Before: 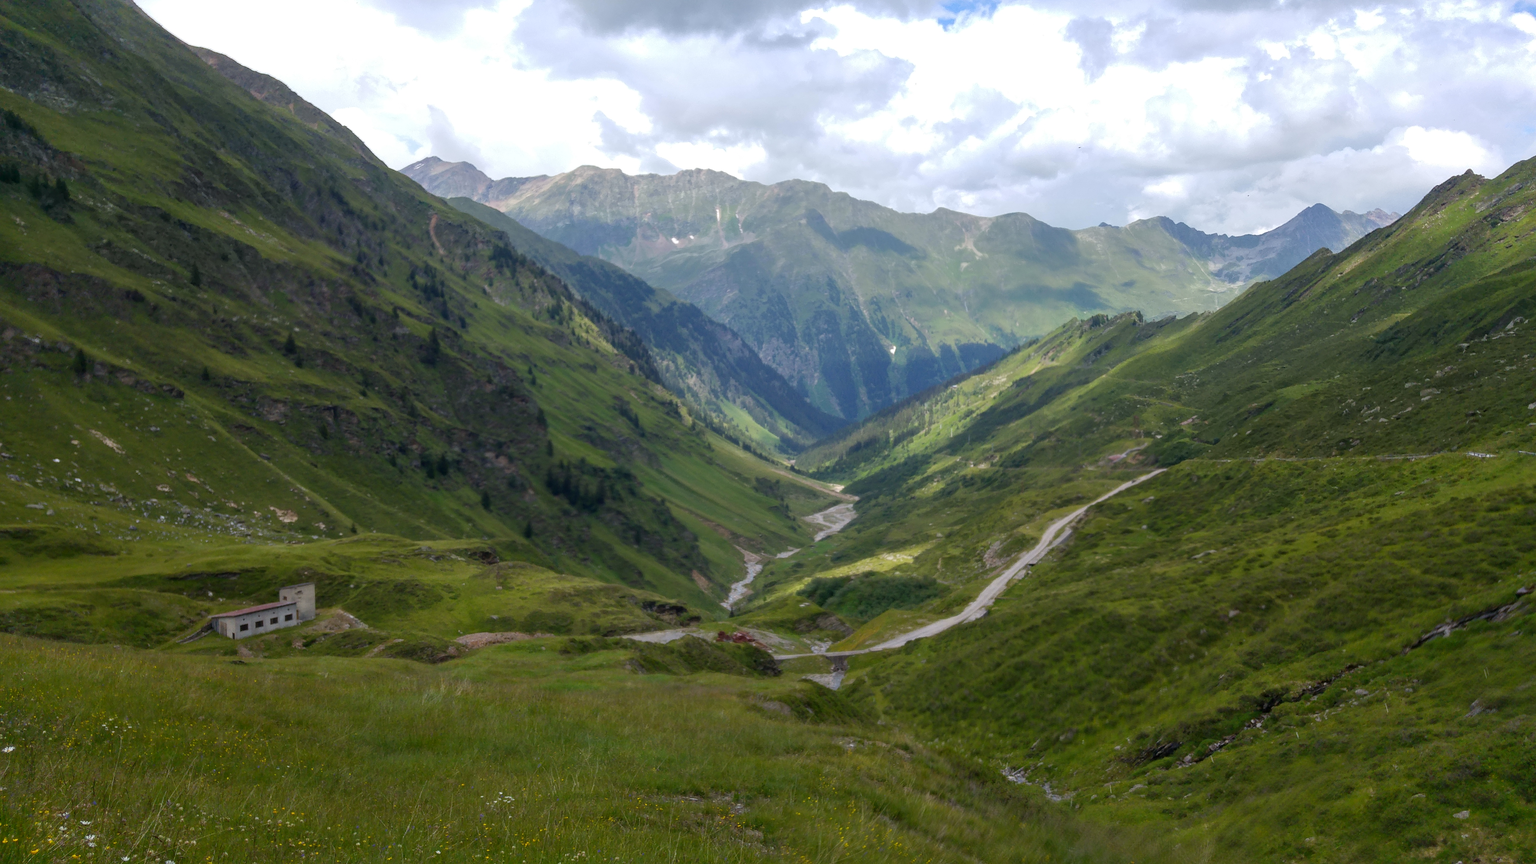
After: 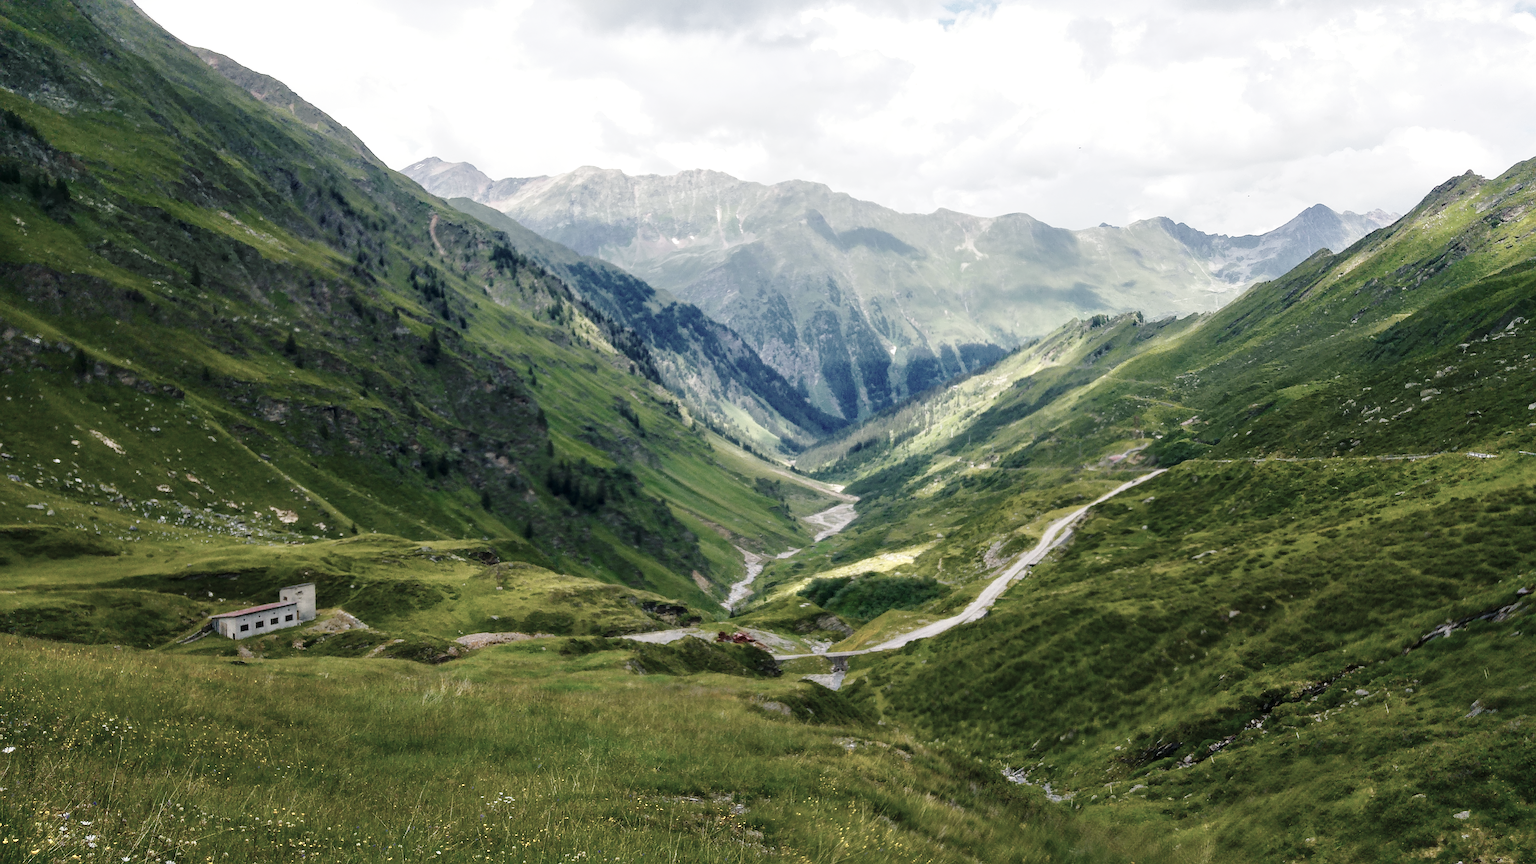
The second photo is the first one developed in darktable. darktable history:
sharpen: on, module defaults
color balance rgb: shadows lift › luminance -7.928%, shadows lift › chroma 2.072%, shadows lift › hue 165.19°, highlights gain › chroma 2.269%, highlights gain › hue 74.38°, perceptual saturation grading › global saturation 20%, perceptual saturation grading › highlights -25.213%, perceptual saturation grading › shadows 25.895%, perceptual brilliance grading › global brilliance 2.773%, perceptual brilliance grading › highlights -2.229%, perceptual brilliance grading › shadows 3.223%, saturation formula JzAzBz (2021)
base curve: curves: ch0 [(0, 0) (0.028, 0.03) (0.121, 0.232) (0.46, 0.748) (0.859, 0.968) (1, 1)], preserve colors none
color zones: curves: ch0 [(0, 0.6) (0.129, 0.585) (0.193, 0.596) (0.429, 0.5) (0.571, 0.5) (0.714, 0.5) (0.857, 0.5) (1, 0.6)]; ch1 [(0, 0.453) (0.112, 0.245) (0.213, 0.252) (0.429, 0.233) (0.571, 0.231) (0.683, 0.242) (0.857, 0.296) (1, 0.453)]
